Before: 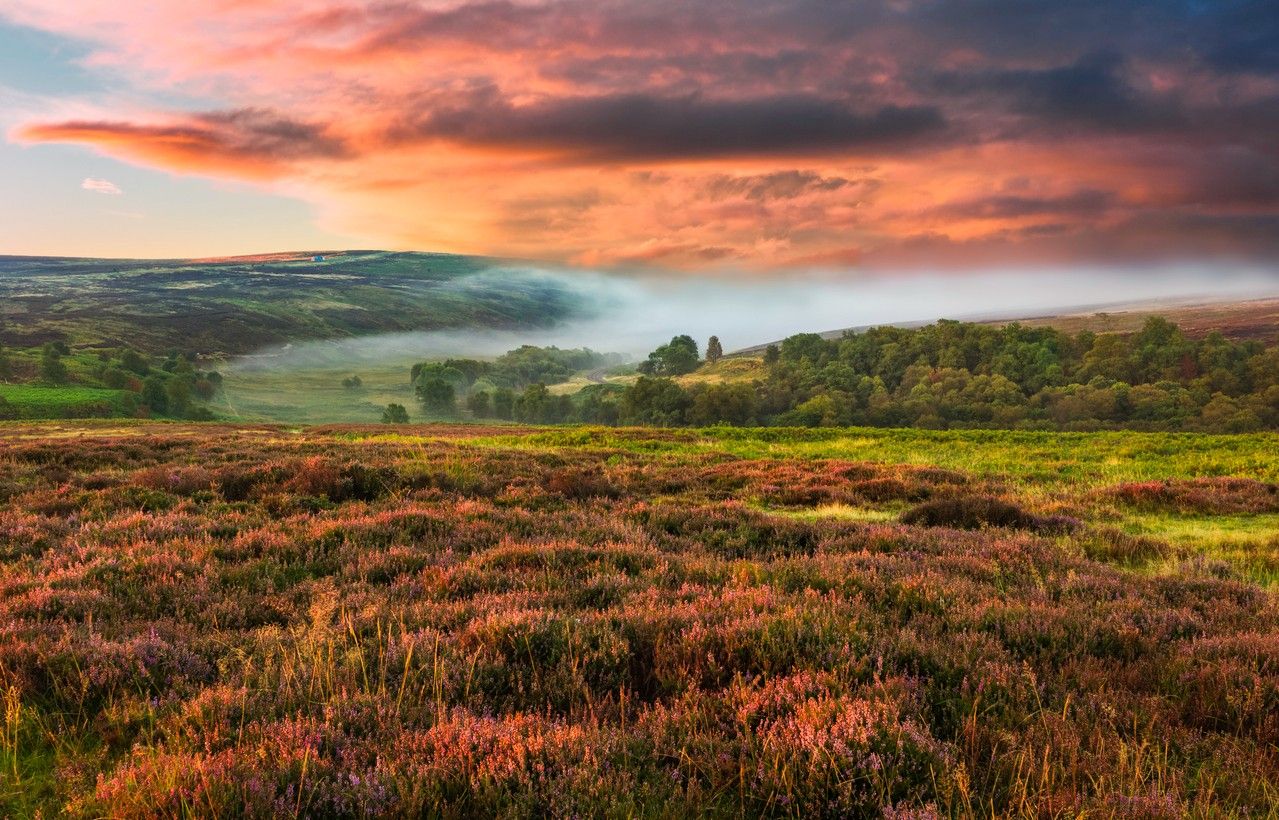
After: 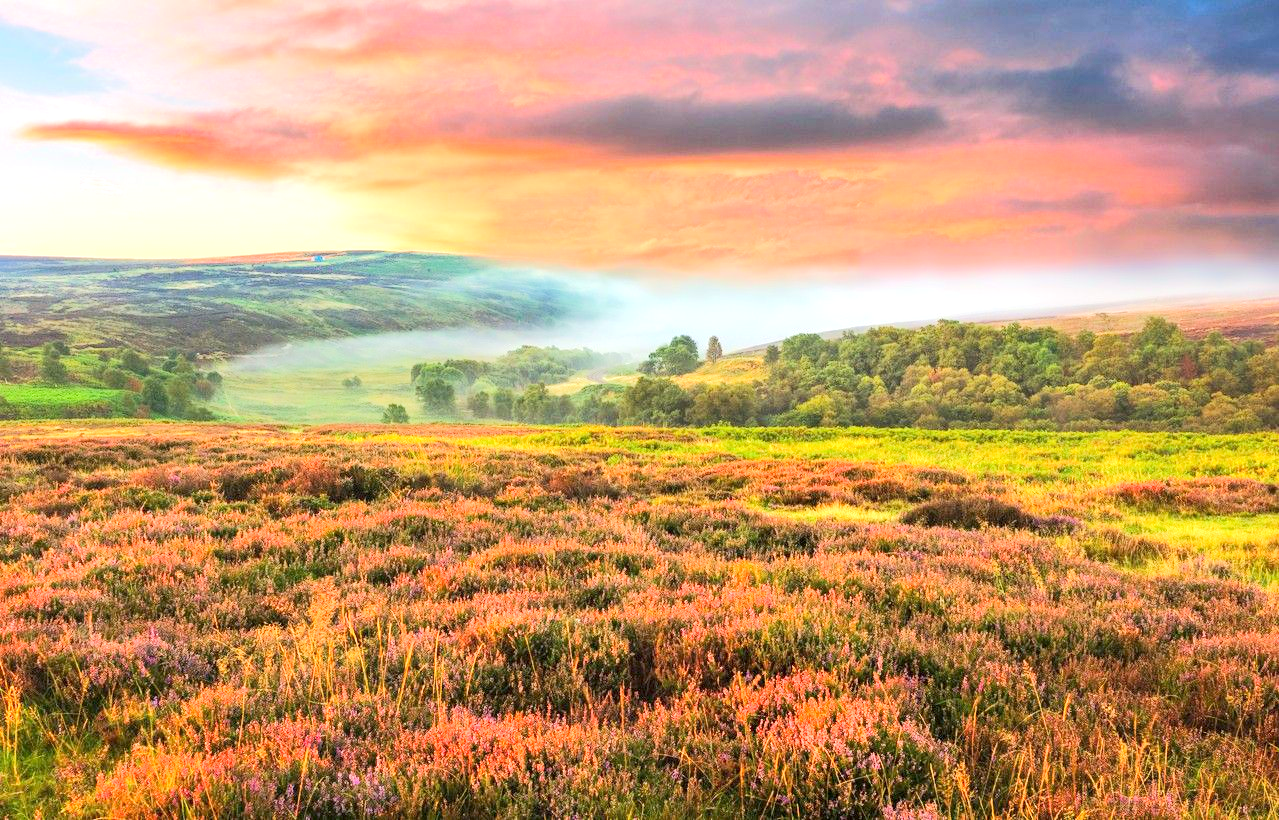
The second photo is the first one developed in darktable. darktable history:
tone equalizer: -8 EV 1.98 EV, -7 EV 1.96 EV, -6 EV 2 EV, -5 EV 1.99 EV, -4 EV 1.99 EV, -3 EV 1.48 EV, -2 EV 0.975 EV, -1 EV 0.483 EV, edges refinement/feathering 500, mask exposure compensation -1.57 EV, preserve details no
